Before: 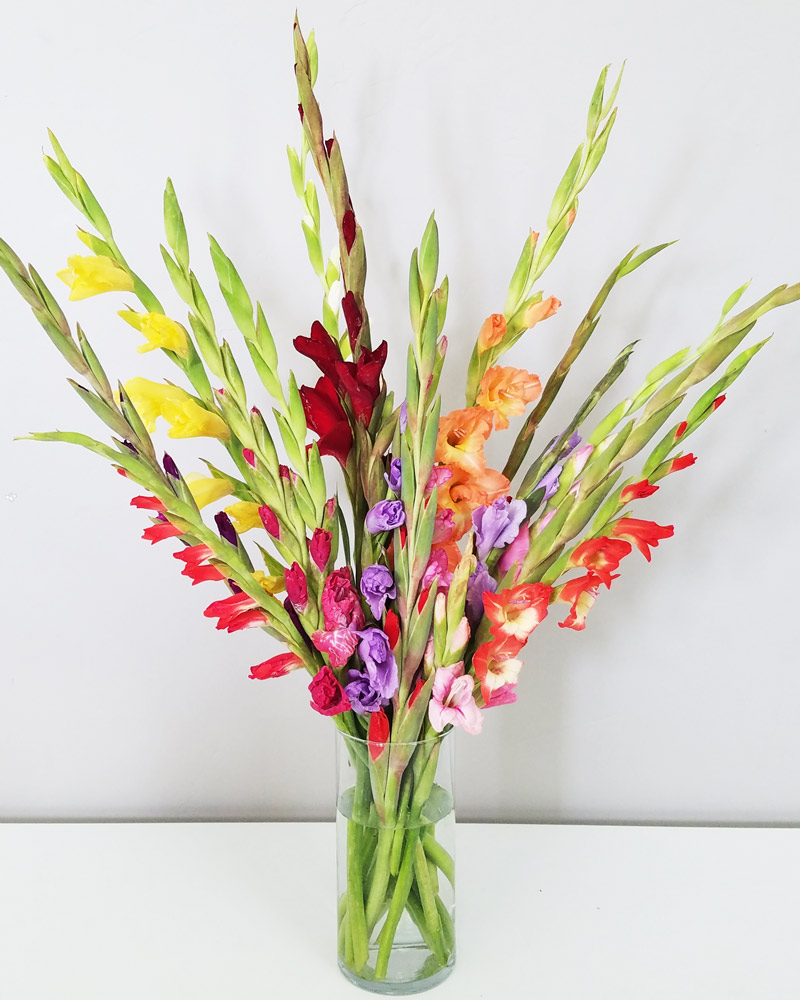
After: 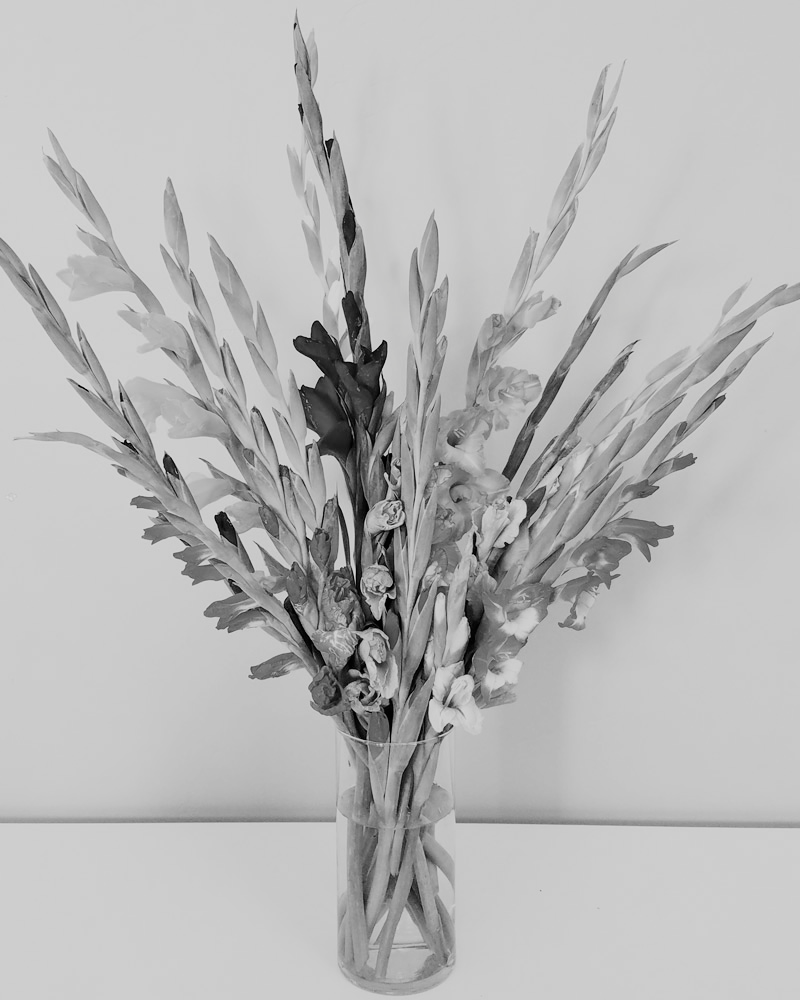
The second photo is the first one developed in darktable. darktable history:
filmic rgb: black relative exposure -7.65 EV, white relative exposure 4.56 EV, hardness 3.61, color science v6 (2022)
color calibration: output gray [0.25, 0.35, 0.4, 0], x 0.383, y 0.372, temperature 3905.17 K
